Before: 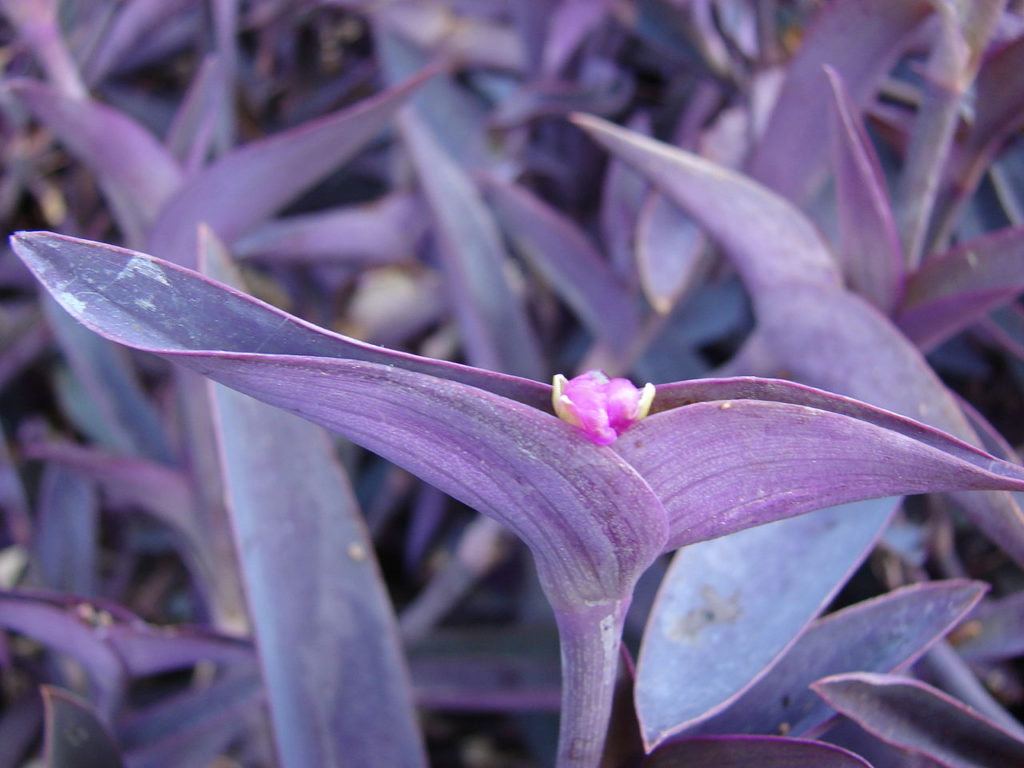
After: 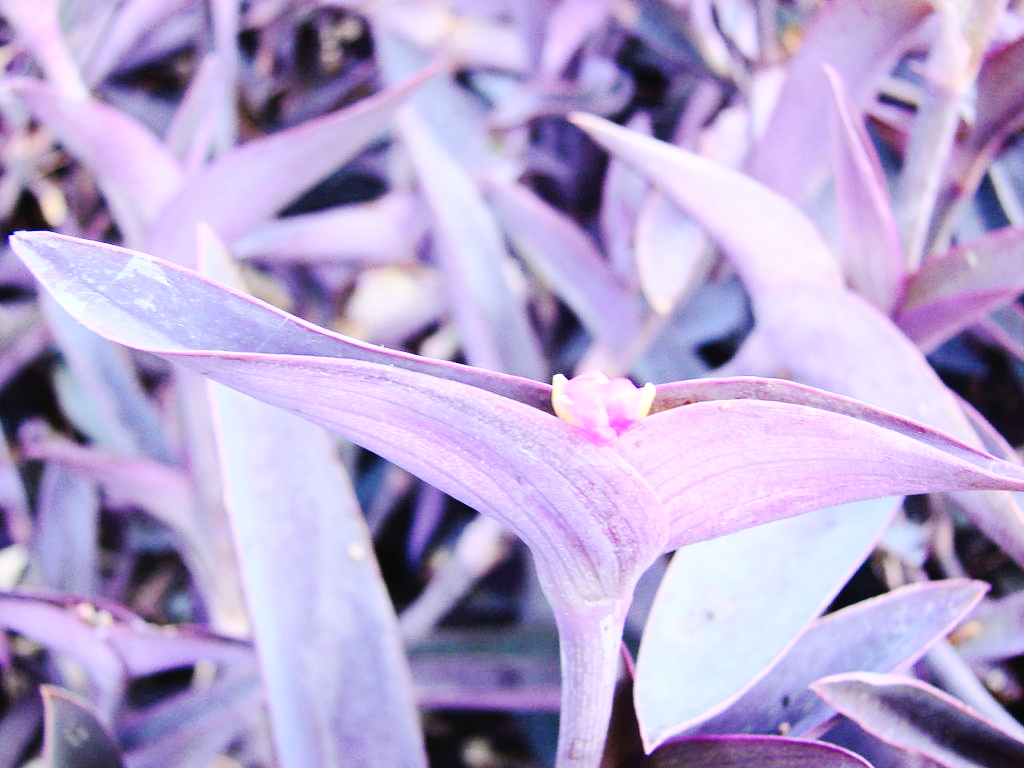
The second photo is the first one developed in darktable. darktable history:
base curve: curves: ch0 [(0, 0) (0.018, 0.026) (0.143, 0.37) (0.33, 0.731) (0.458, 0.853) (0.735, 0.965) (0.905, 0.986) (1, 1)]
tone curve: curves: ch0 [(0, 0) (0.003, 0.014) (0.011, 0.017) (0.025, 0.023) (0.044, 0.035) (0.069, 0.04) (0.1, 0.062) (0.136, 0.099) (0.177, 0.152) (0.224, 0.214) (0.277, 0.291) (0.335, 0.383) (0.399, 0.487) (0.468, 0.581) (0.543, 0.662) (0.623, 0.738) (0.709, 0.802) (0.801, 0.871) (0.898, 0.936) (1, 1)], preserve colors none
